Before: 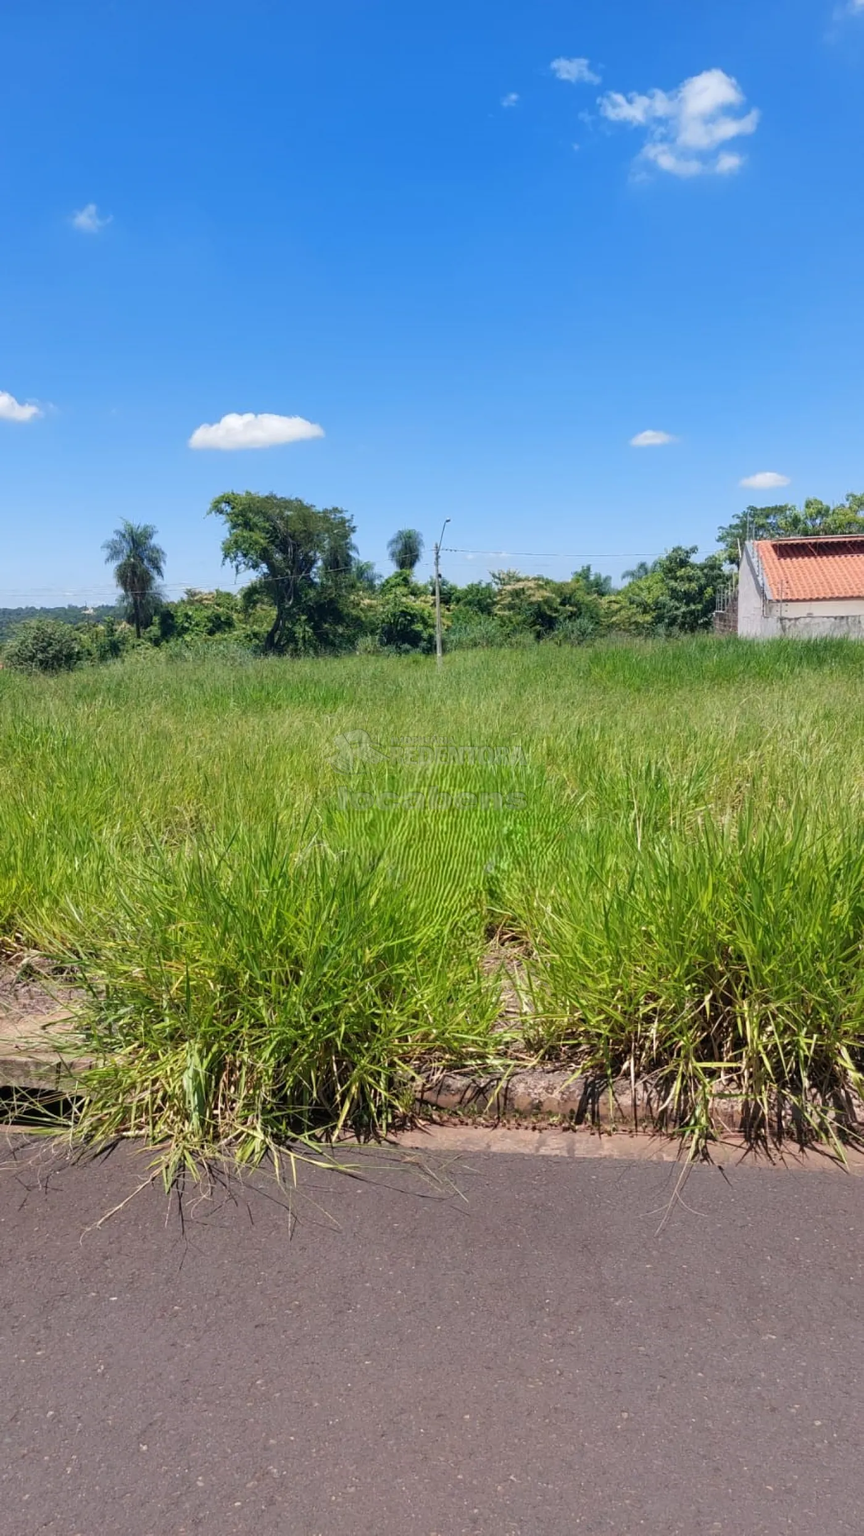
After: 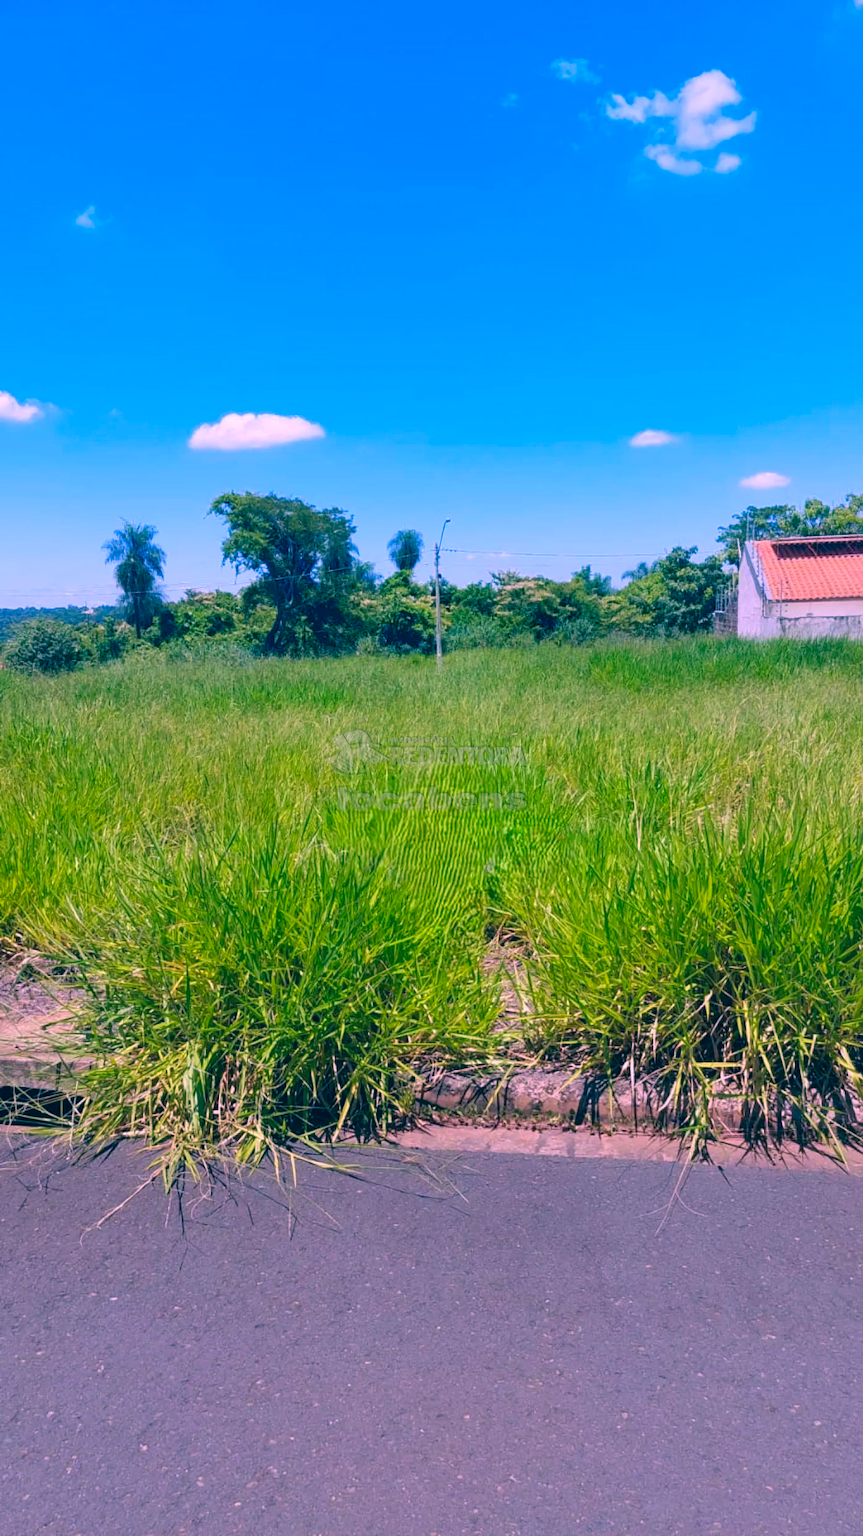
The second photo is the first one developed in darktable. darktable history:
color correction: highlights a* 17.03, highlights b* 0.205, shadows a* -15.38, shadows b* -14.56, saturation 1.5
color calibration: illuminant as shot in camera, x 0.358, y 0.373, temperature 4628.91 K
white balance: red 0.976, blue 1.04
